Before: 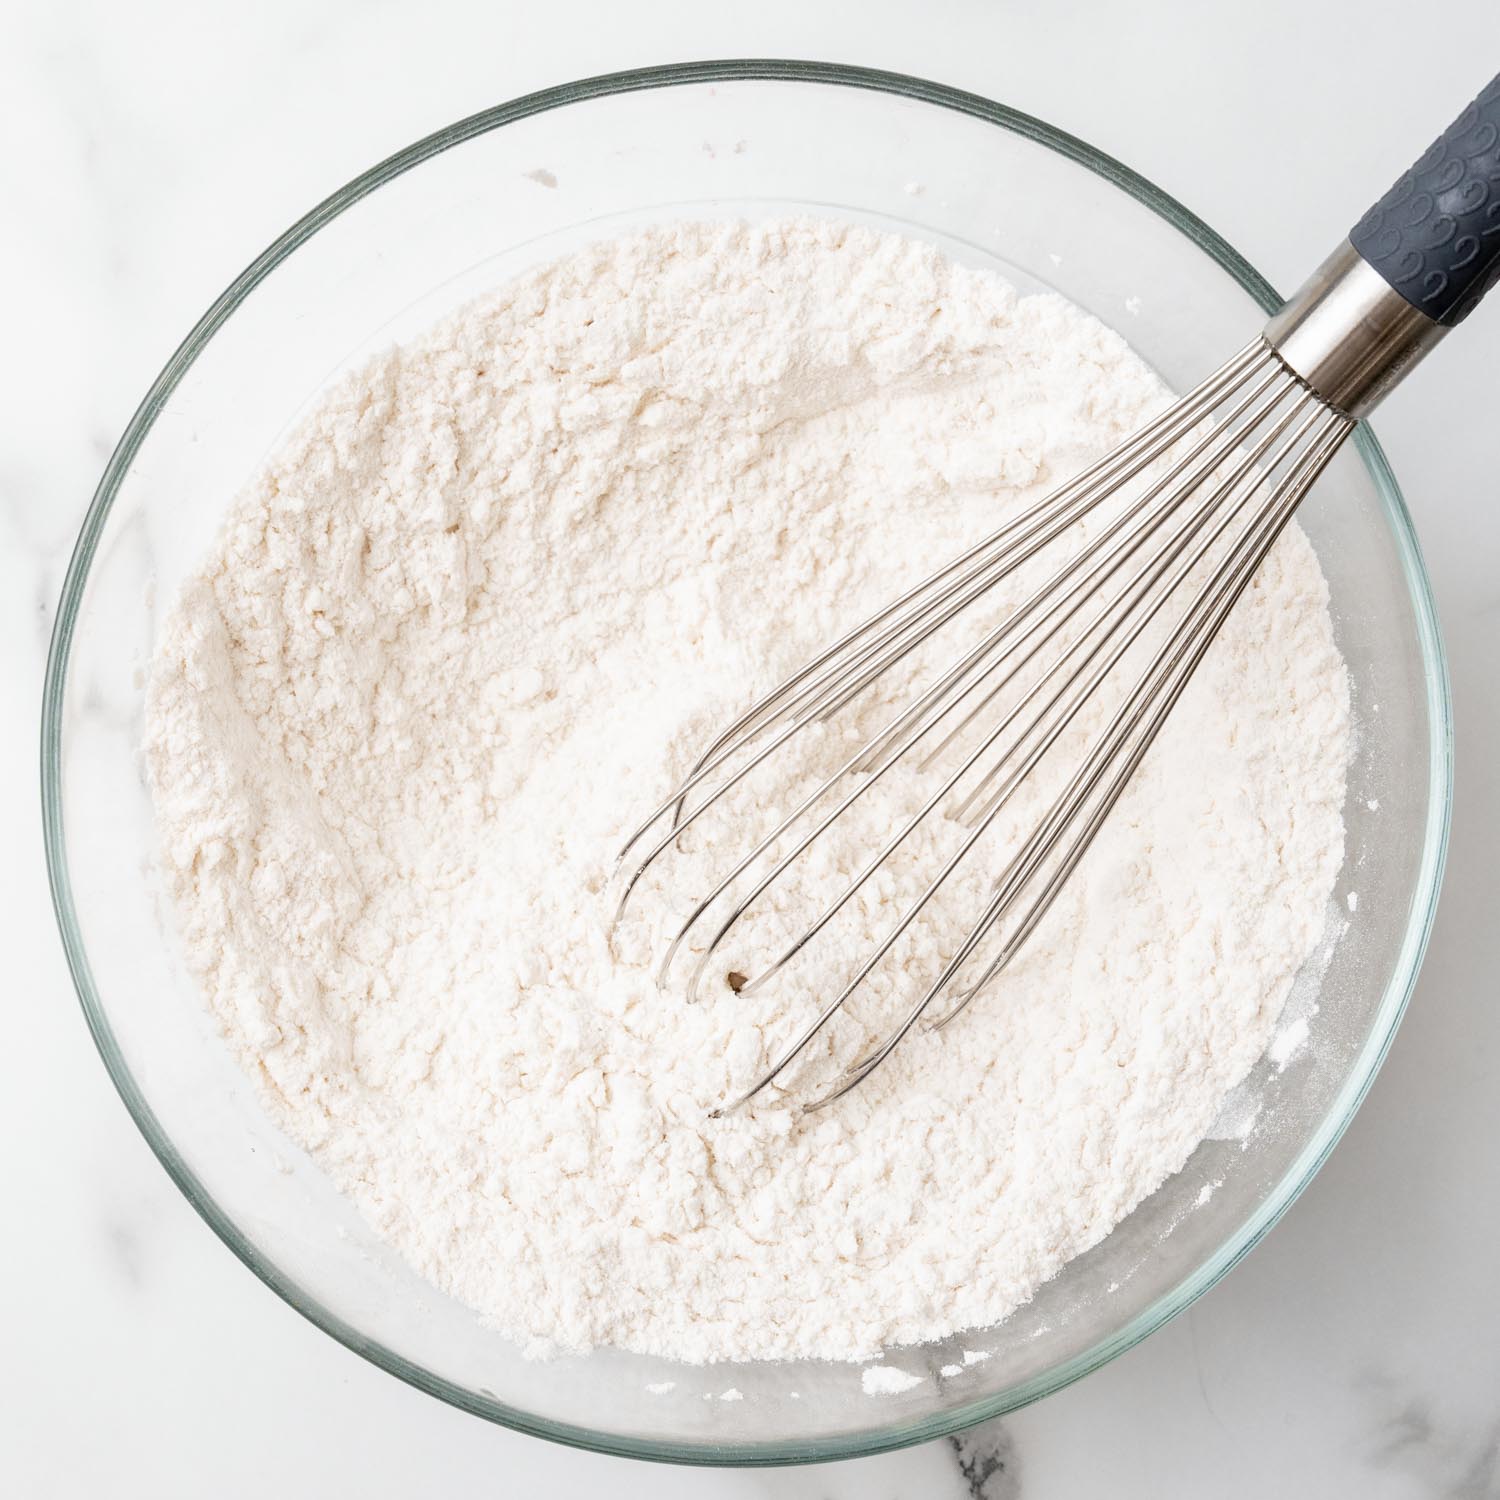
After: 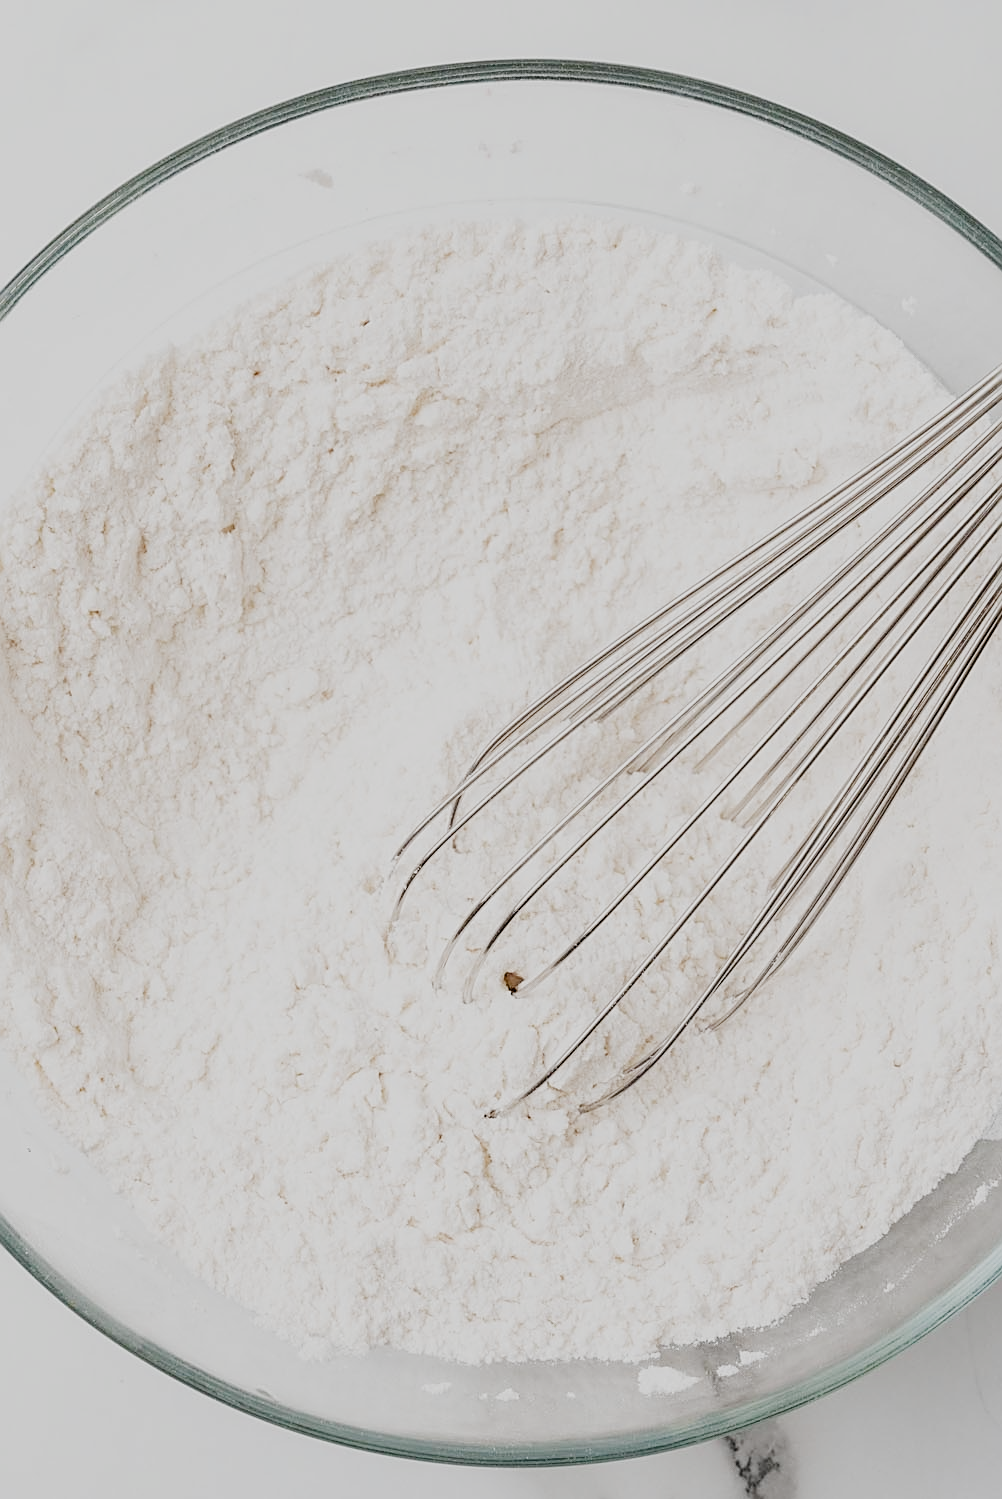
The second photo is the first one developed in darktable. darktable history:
crop and rotate: left 15.015%, right 18.134%
sharpen: on, module defaults
filmic rgb: black relative exposure -7.65 EV, white relative exposure 4.56 EV, hardness 3.61, add noise in highlights 0.002, preserve chrominance no, color science v3 (2019), use custom middle-gray values true, contrast in highlights soft
